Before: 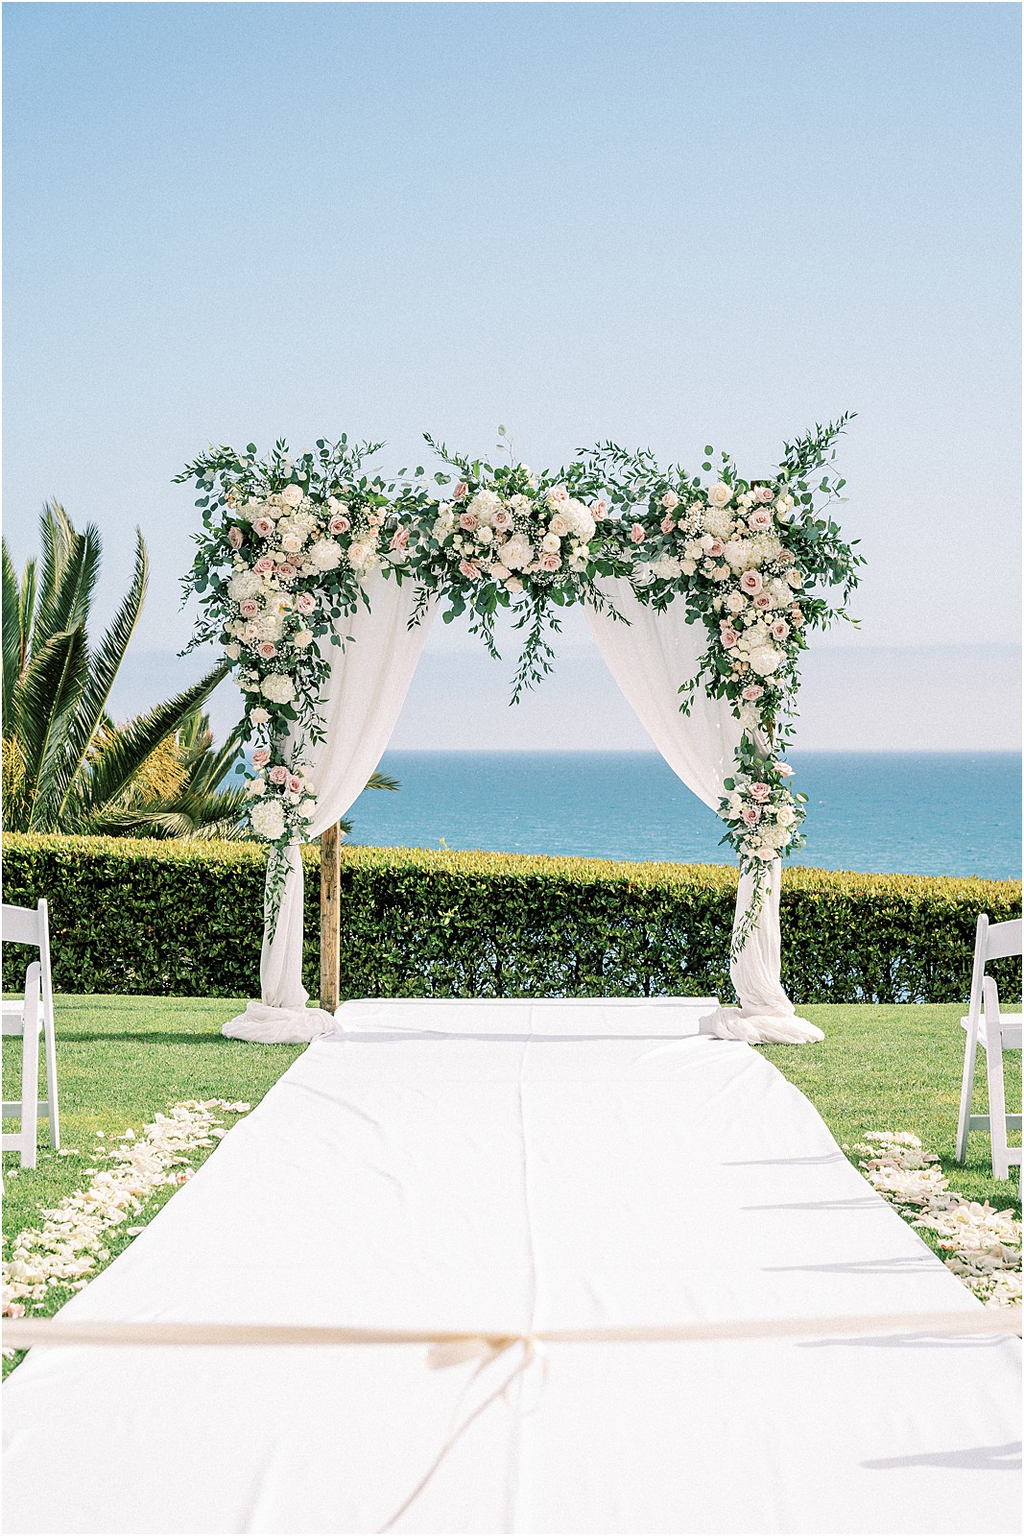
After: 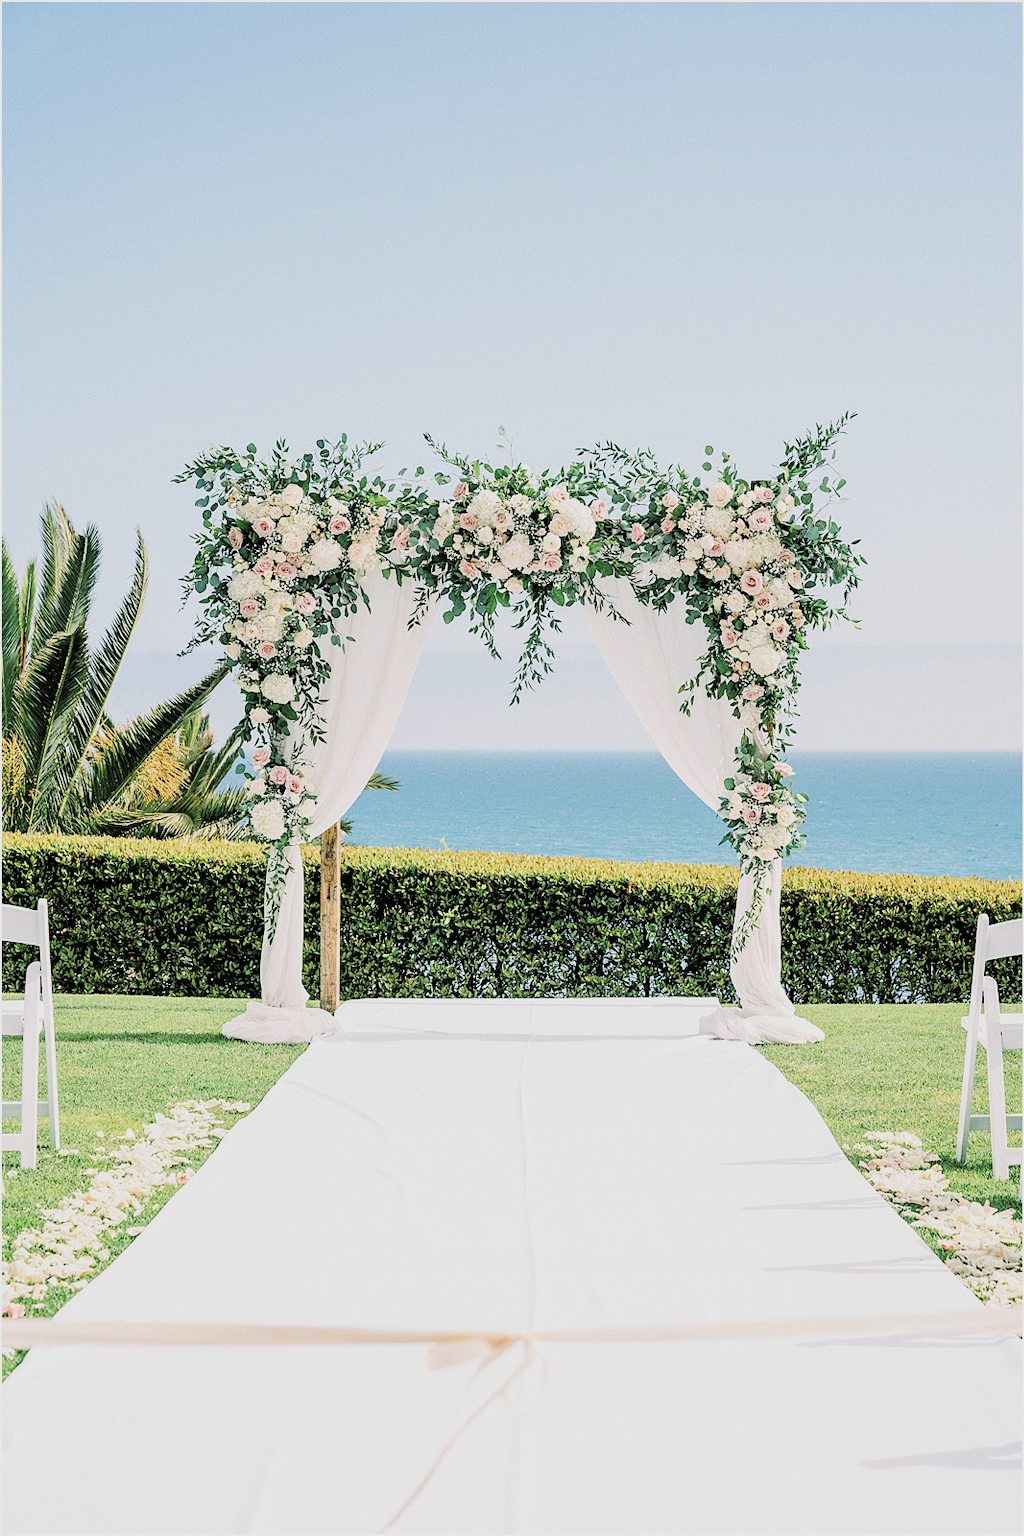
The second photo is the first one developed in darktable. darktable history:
filmic rgb: black relative exposure -7.65 EV, white relative exposure 4.56 EV, hardness 3.61
exposure: exposure 0.6 EV, compensate highlight preservation false
